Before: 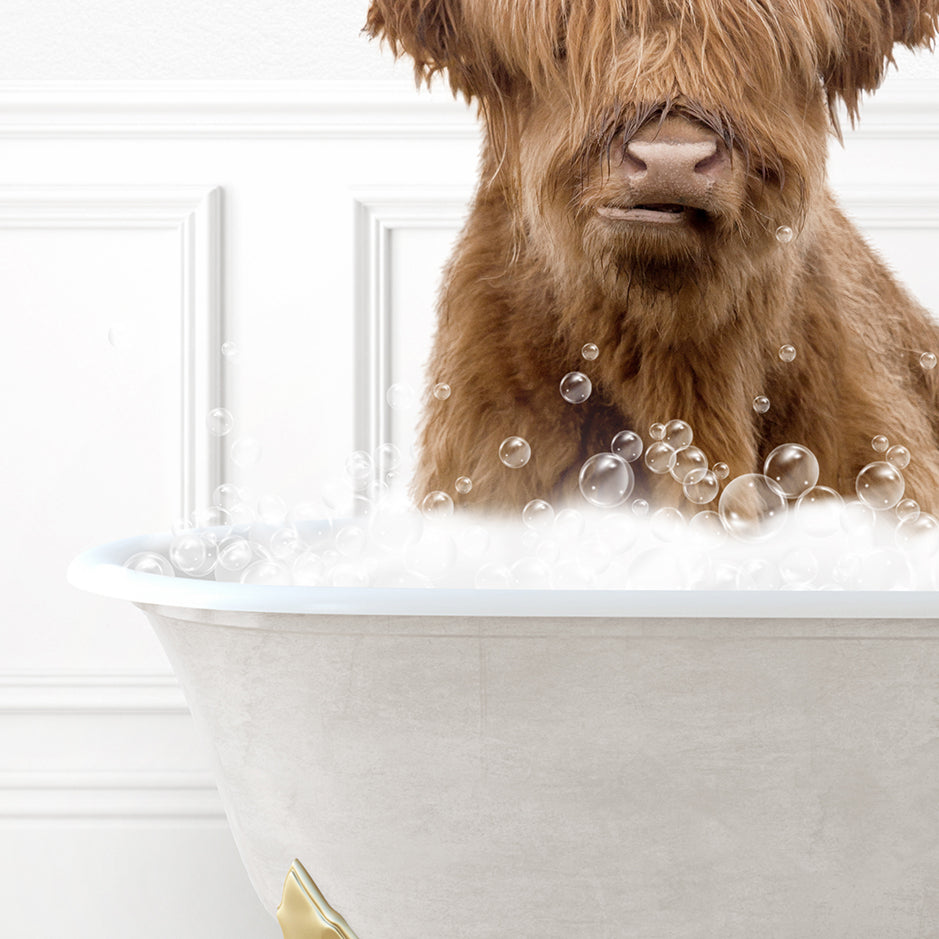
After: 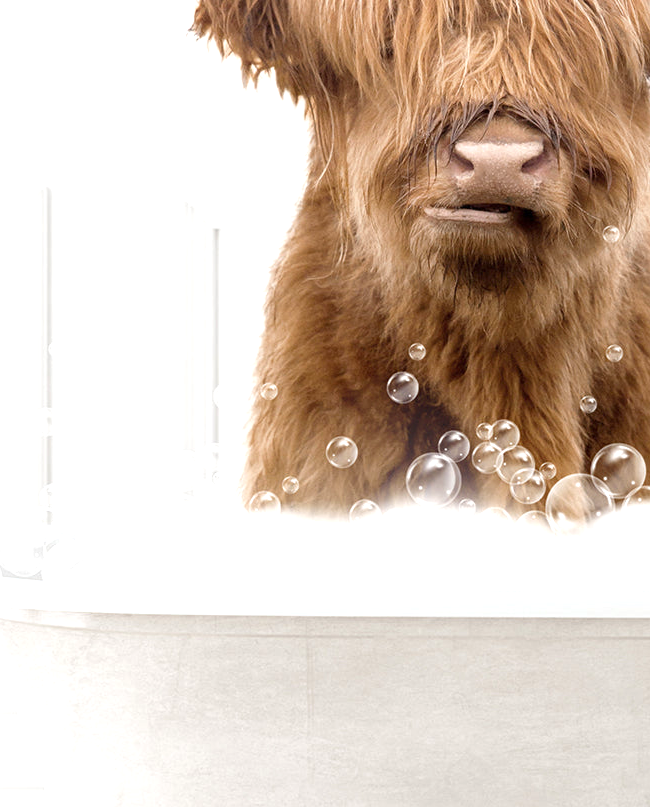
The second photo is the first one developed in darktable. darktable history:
exposure: exposure 0.493 EV, compensate highlight preservation false
crop: left 18.479%, right 12.2%, bottom 13.971%
